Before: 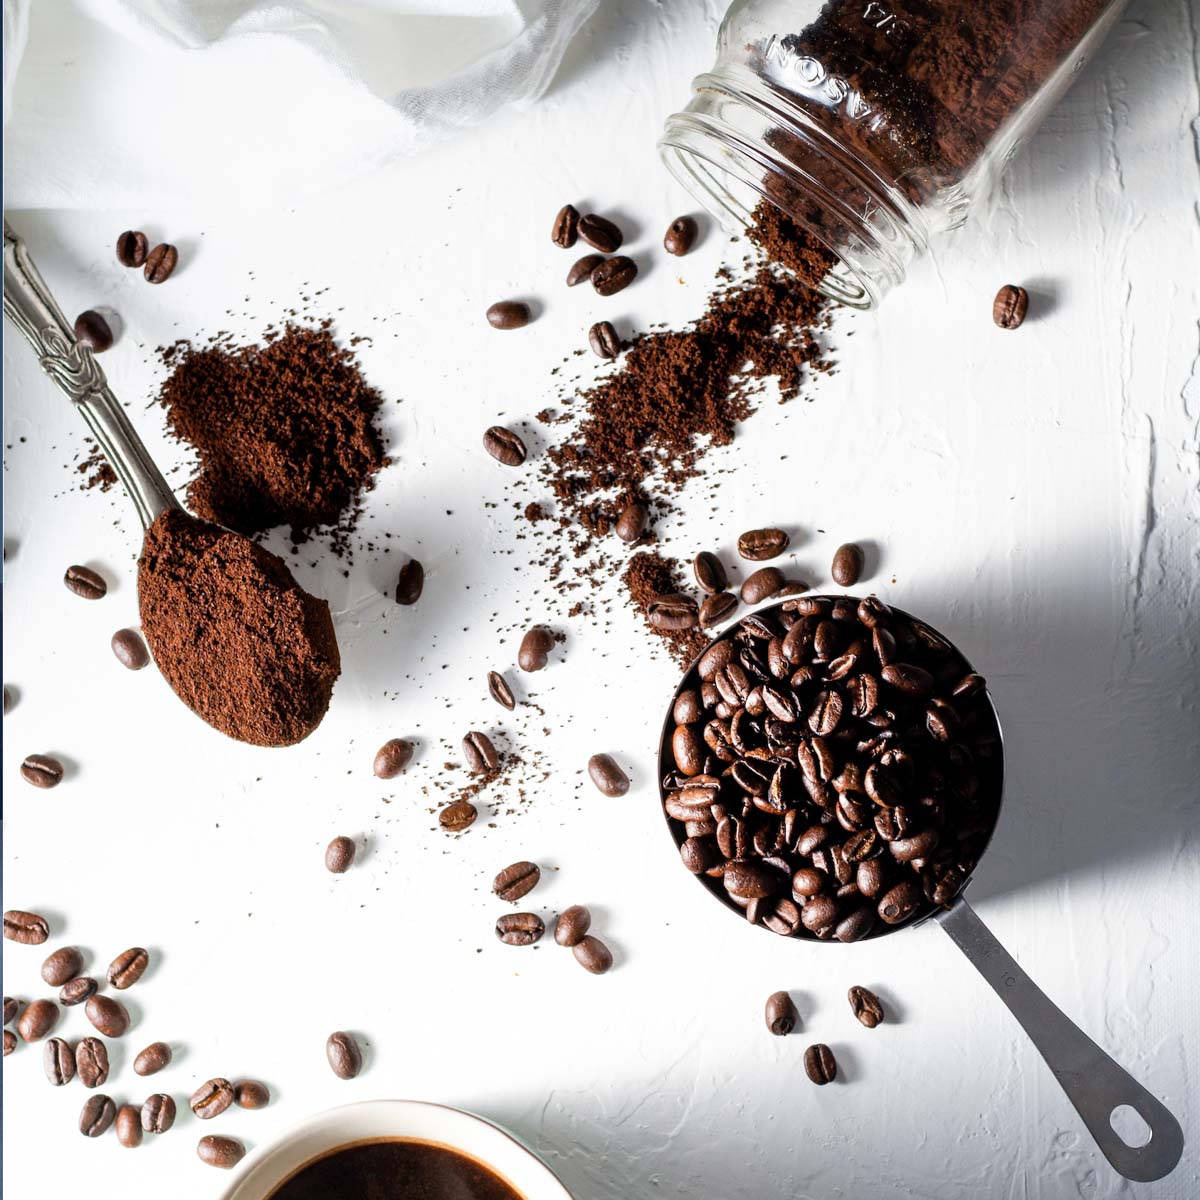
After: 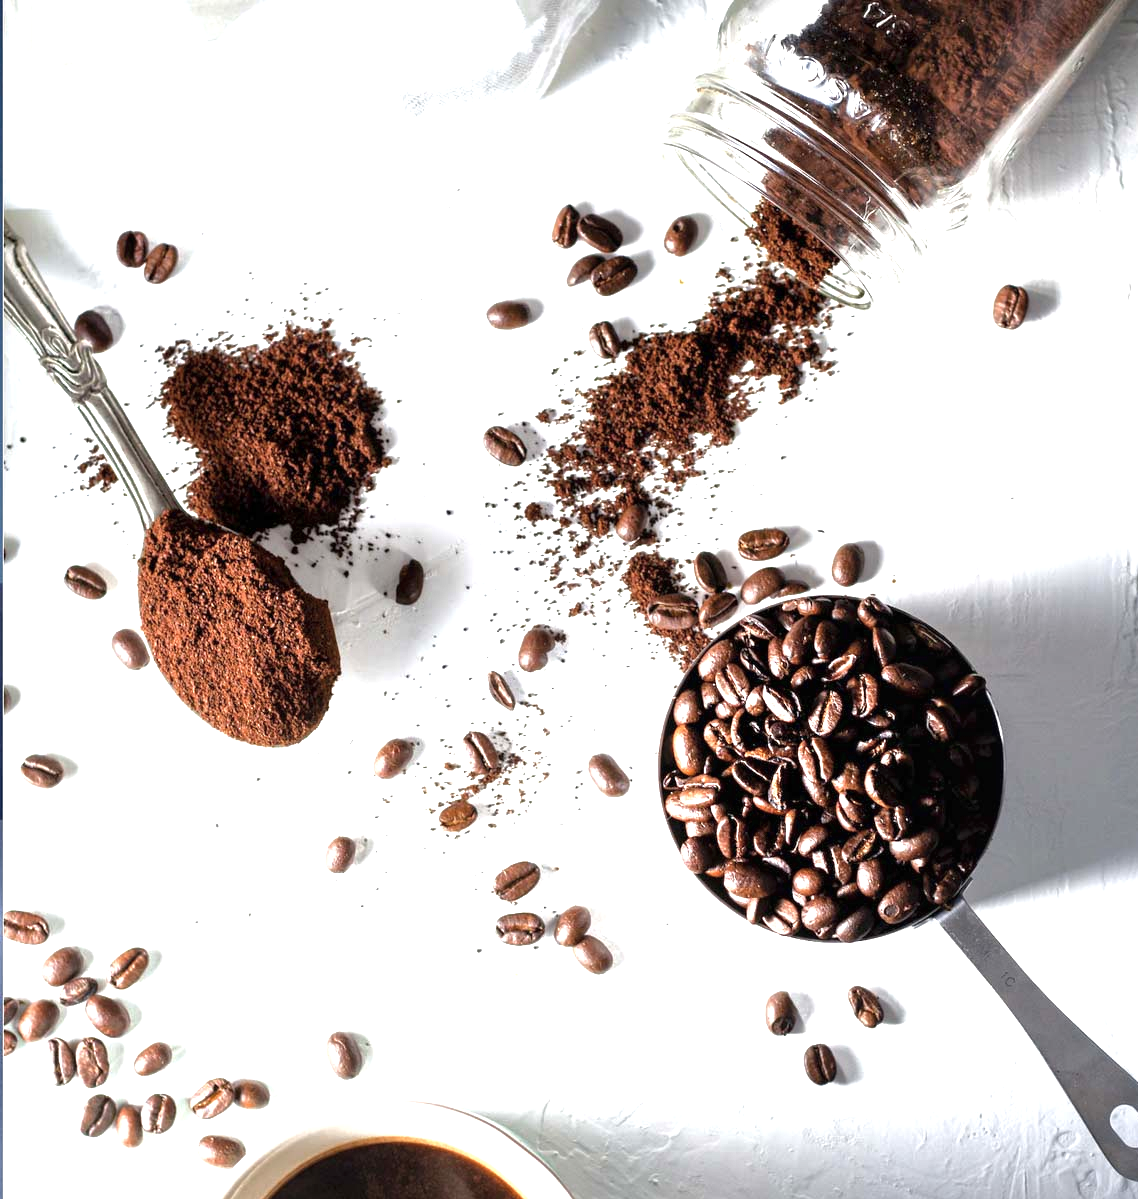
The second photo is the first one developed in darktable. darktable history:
shadows and highlights: shadows 25, highlights -25
exposure: black level correction -0.001, exposure 0.9 EV, compensate exposure bias true, compensate highlight preservation false
local contrast: mode bilateral grid, contrast 20, coarseness 50, detail 120%, midtone range 0.2
color balance rgb: perceptual saturation grading › global saturation -3%
crop and rotate: right 5.167%
contrast brightness saturation: saturation -0.05
